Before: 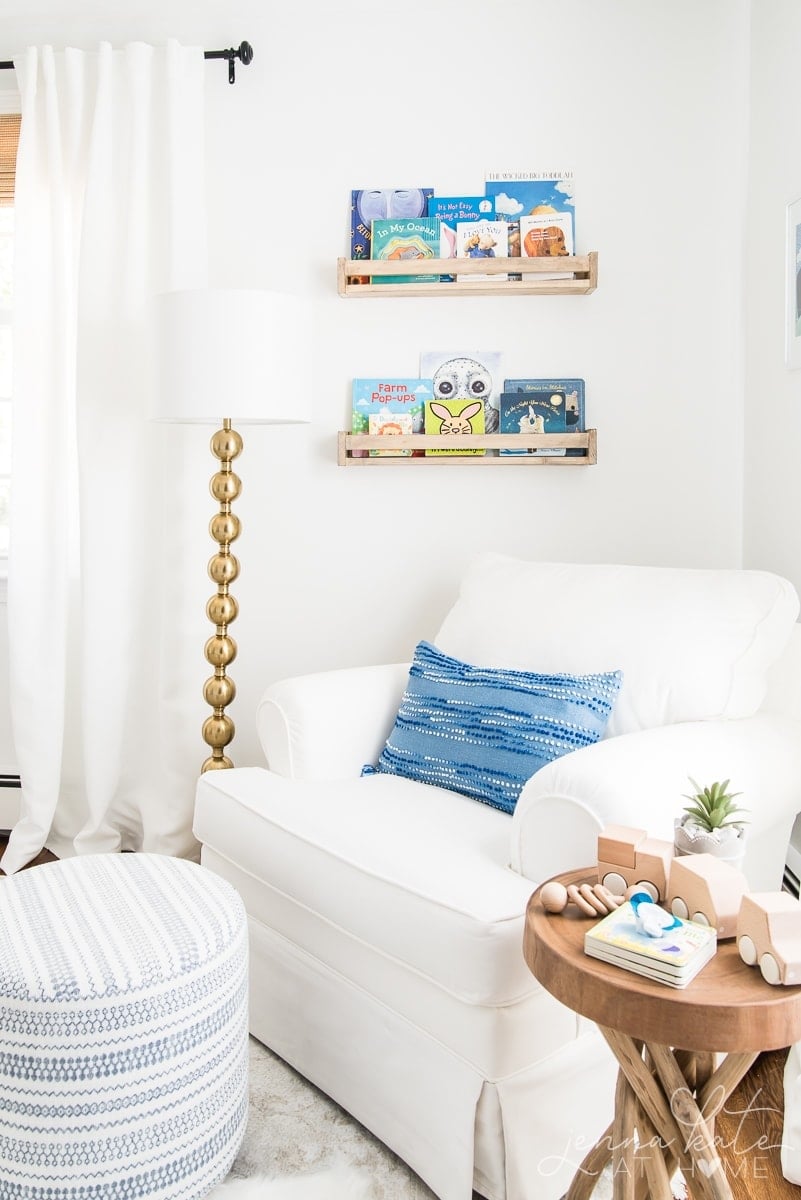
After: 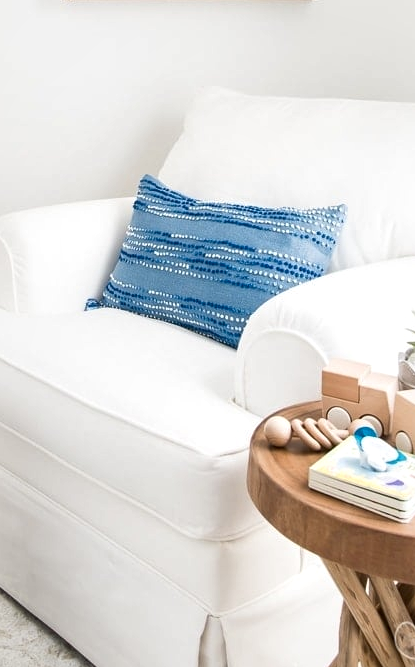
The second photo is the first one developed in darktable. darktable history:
crop: left 34.504%, top 38.9%, right 13.632%, bottom 5.453%
local contrast: mode bilateral grid, contrast 26, coarseness 60, detail 151%, midtone range 0.2
